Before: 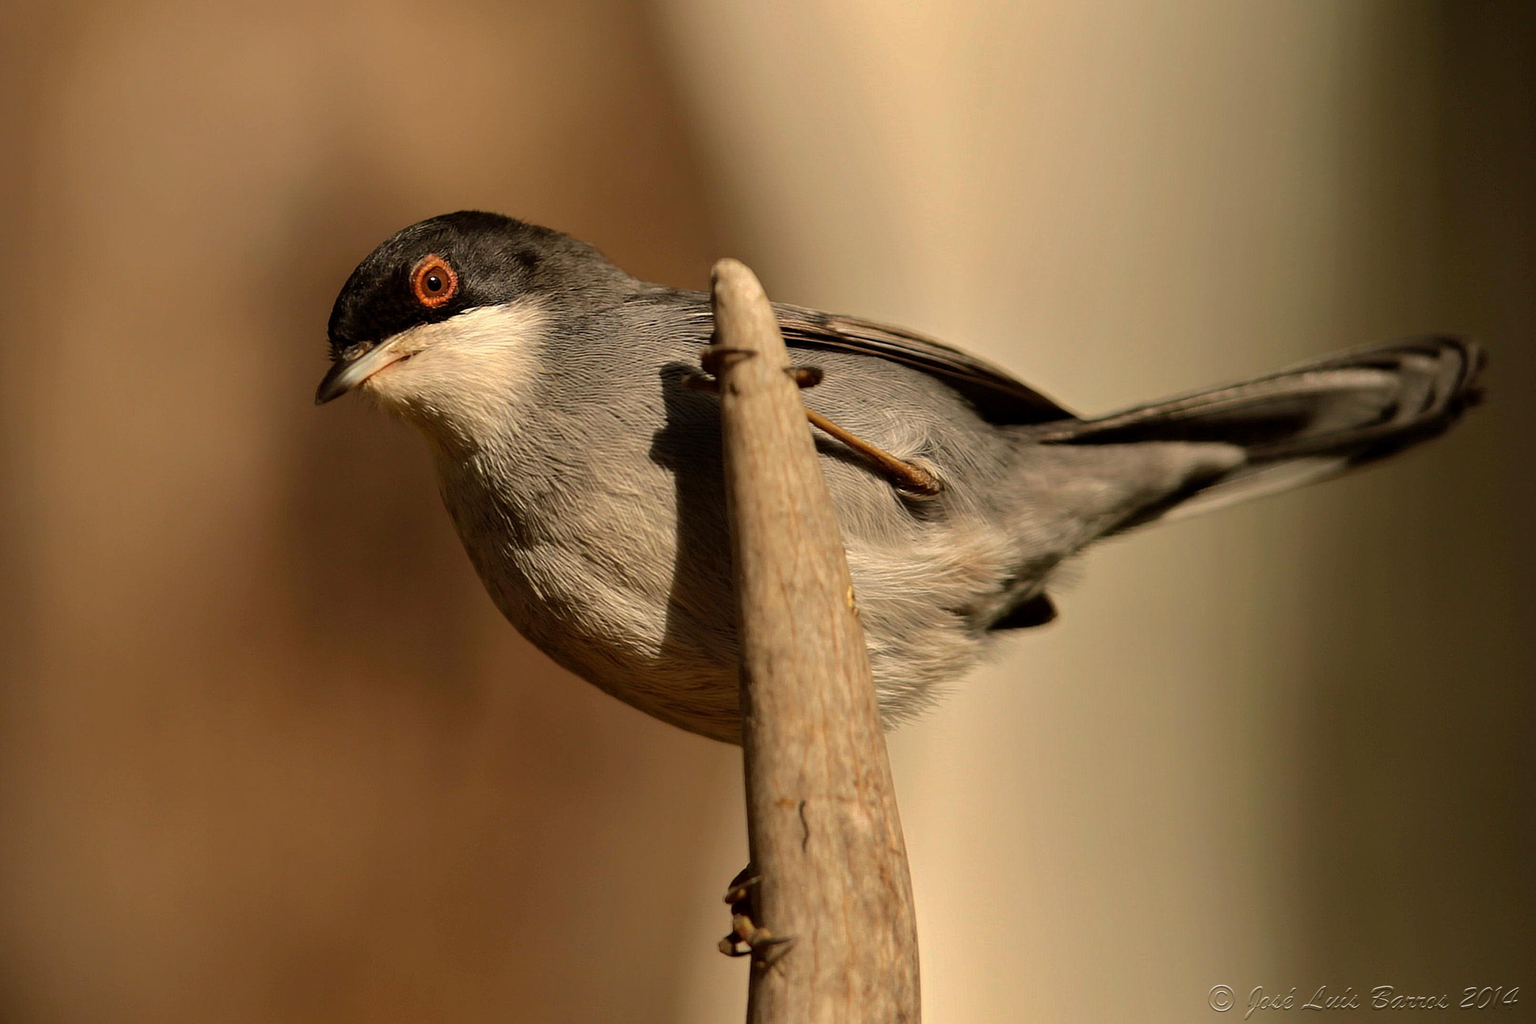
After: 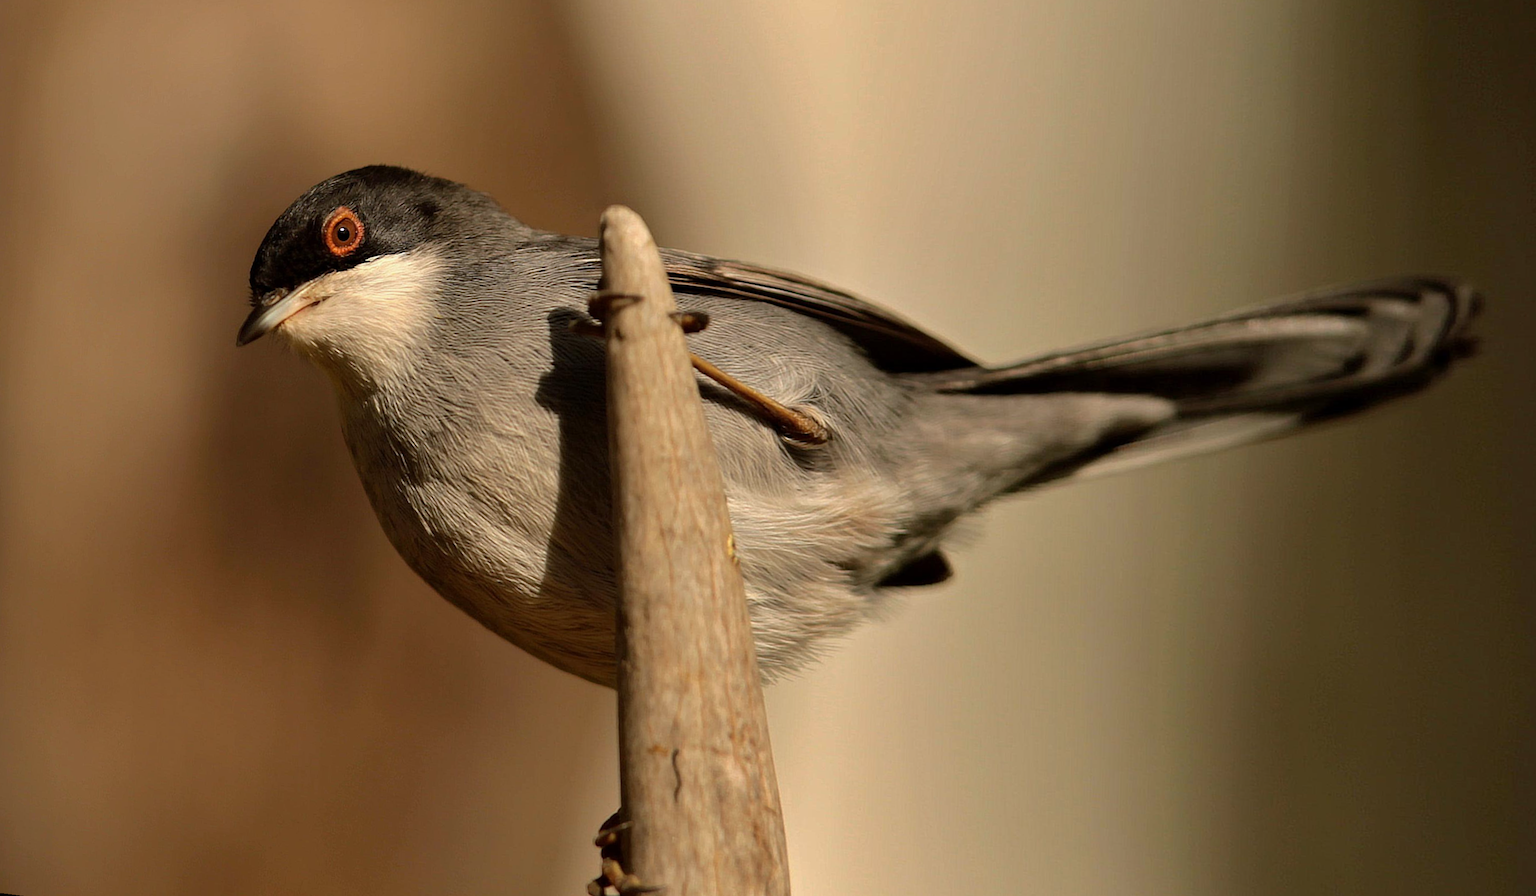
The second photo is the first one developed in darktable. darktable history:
white balance: red 0.983, blue 1.036
rotate and perspective: rotation 1.69°, lens shift (vertical) -0.023, lens shift (horizontal) -0.291, crop left 0.025, crop right 0.988, crop top 0.092, crop bottom 0.842
